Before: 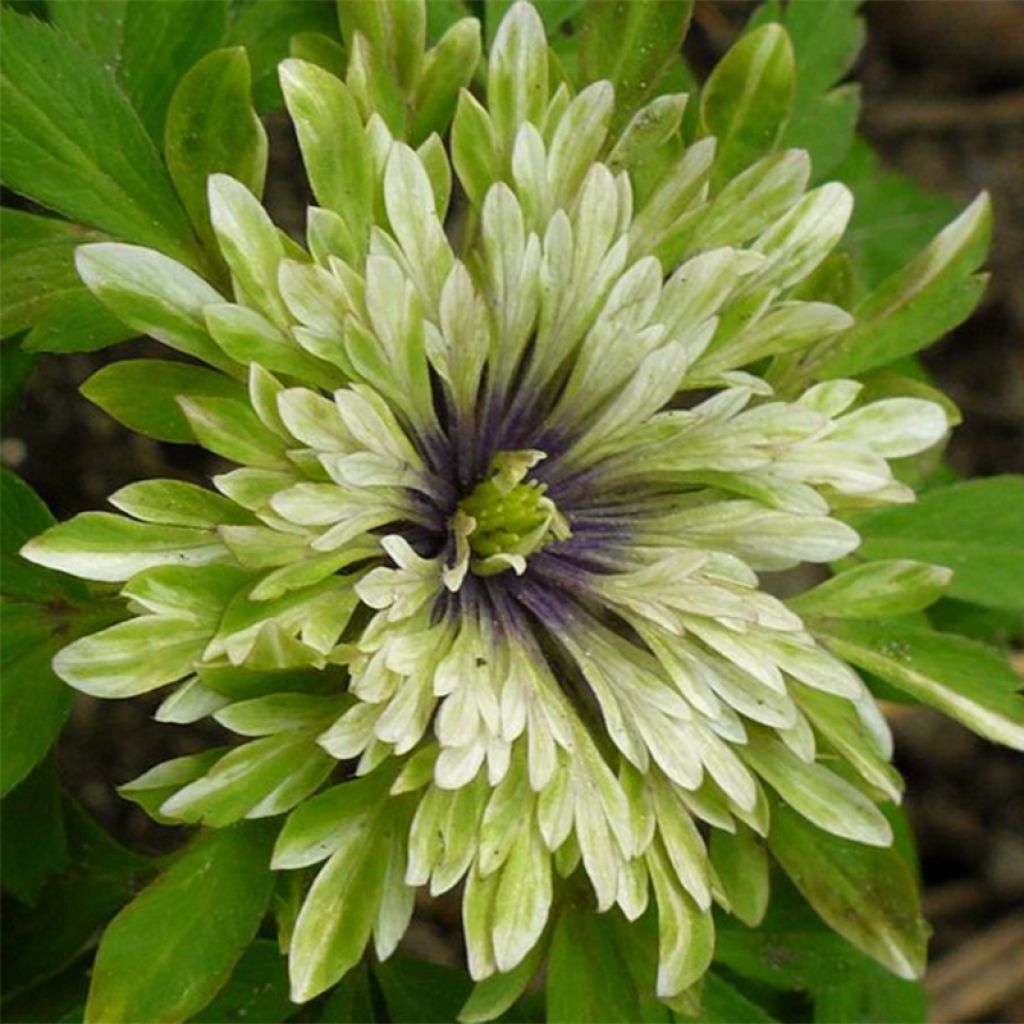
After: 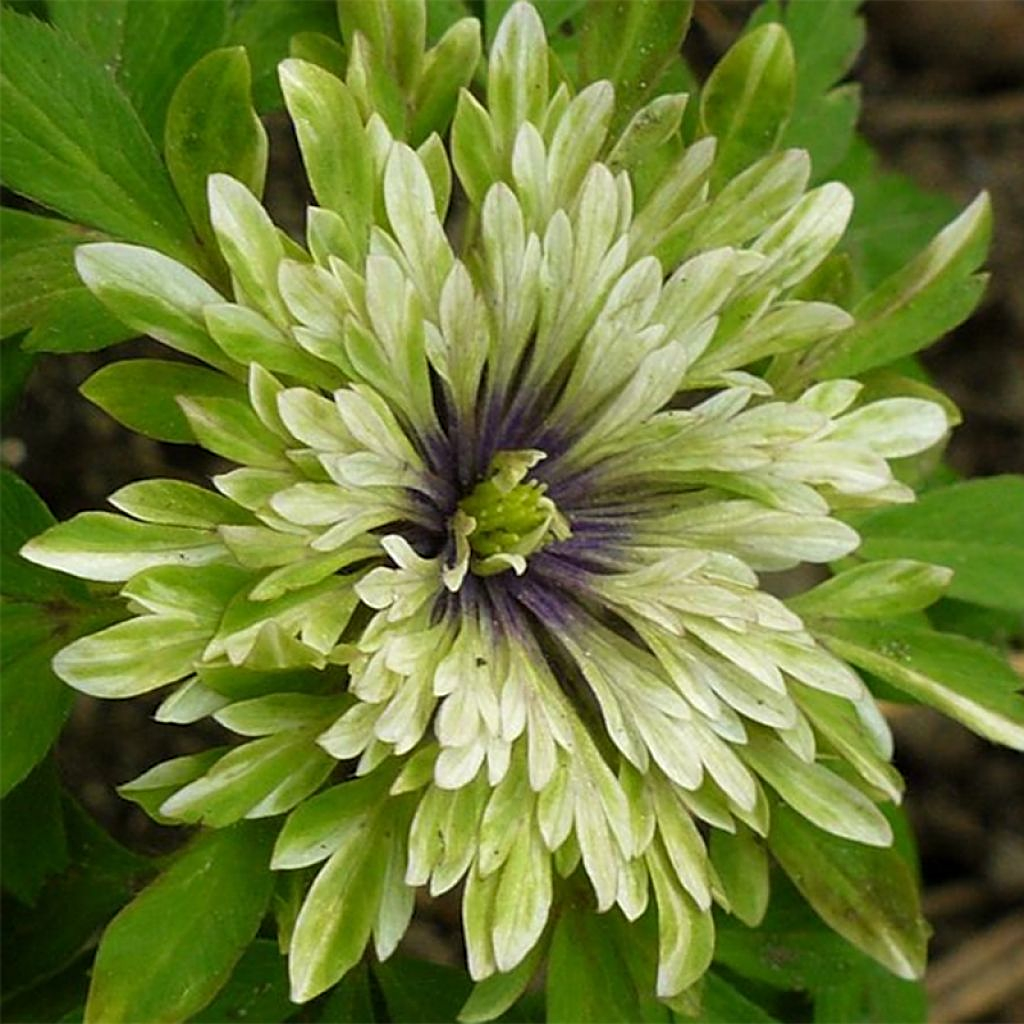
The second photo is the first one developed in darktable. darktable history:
velvia: strength 10.1%
sharpen: on, module defaults
